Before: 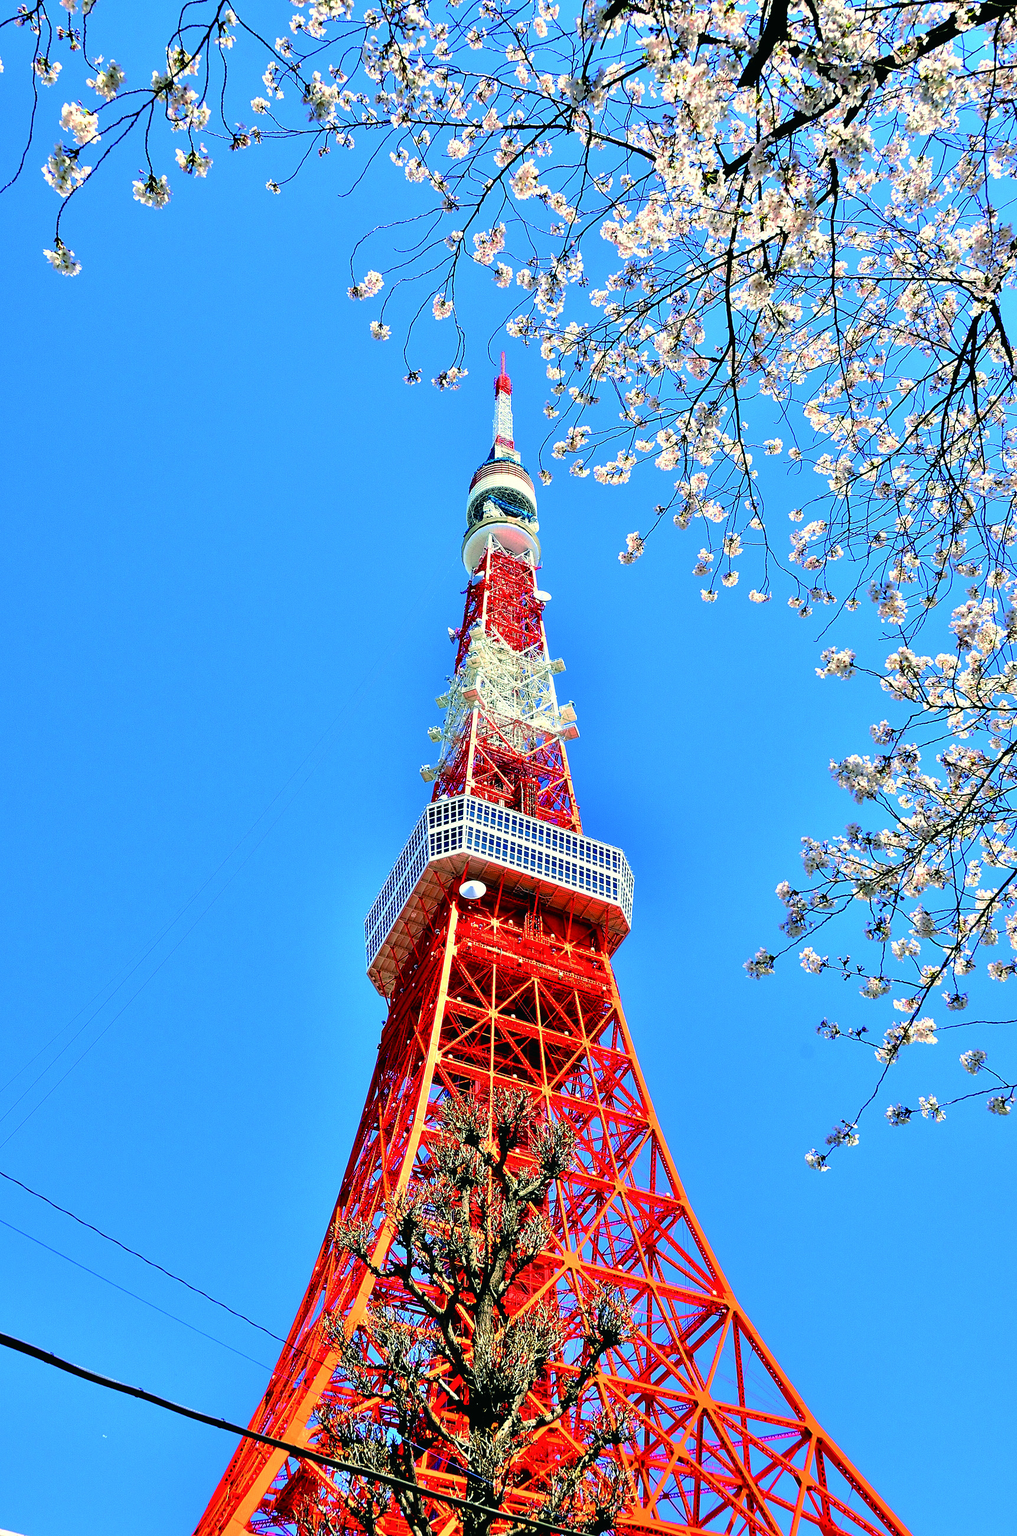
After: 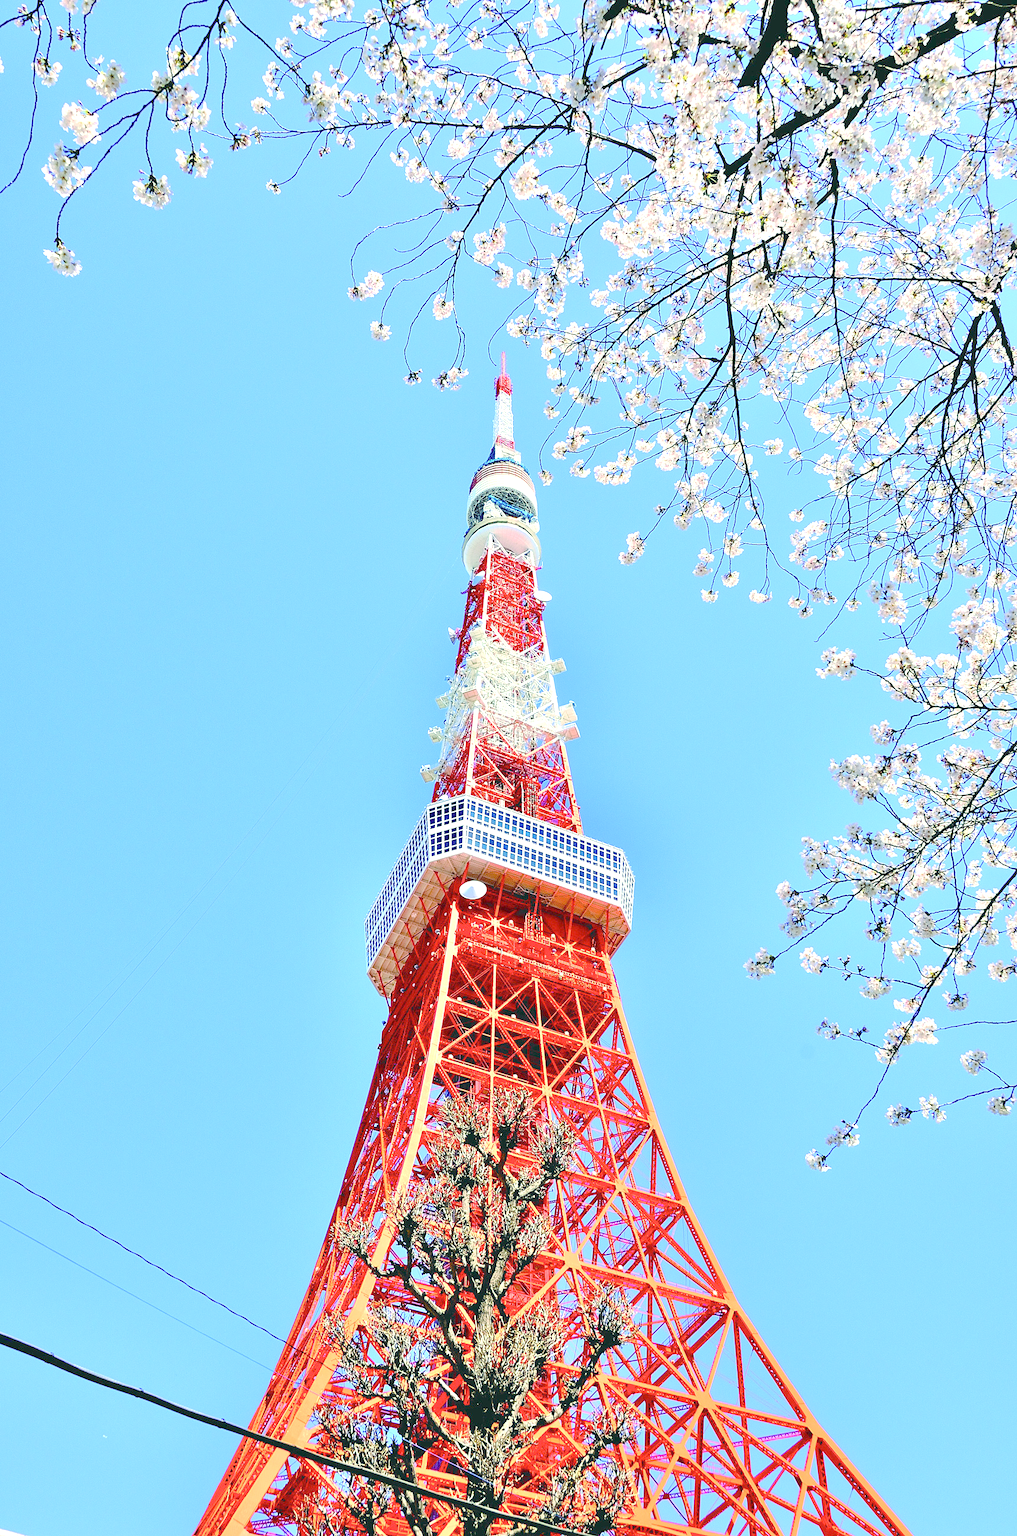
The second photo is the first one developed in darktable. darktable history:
shadows and highlights: shadows -12.97, white point adjustment 3.86, highlights 26.78
tone curve: curves: ch0 [(0, 0) (0.003, 0.032) (0.011, 0.034) (0.025, 0.039) (0.044, 0.055) (0.069, 0.078) (0.1, 0.111) (0.136, 0.147) (0.177, 0.191) (0.224, 0.238) (0.277, 0.291) (0.335, 0.35) (0.399, 0.41) (0.468, 0.48) (0.543, 0.547) (0.623, 0.621) (0.709, 0.699) (0.801, 0.789) (0.898, 0.884) (1, 1)], preserve colors none
